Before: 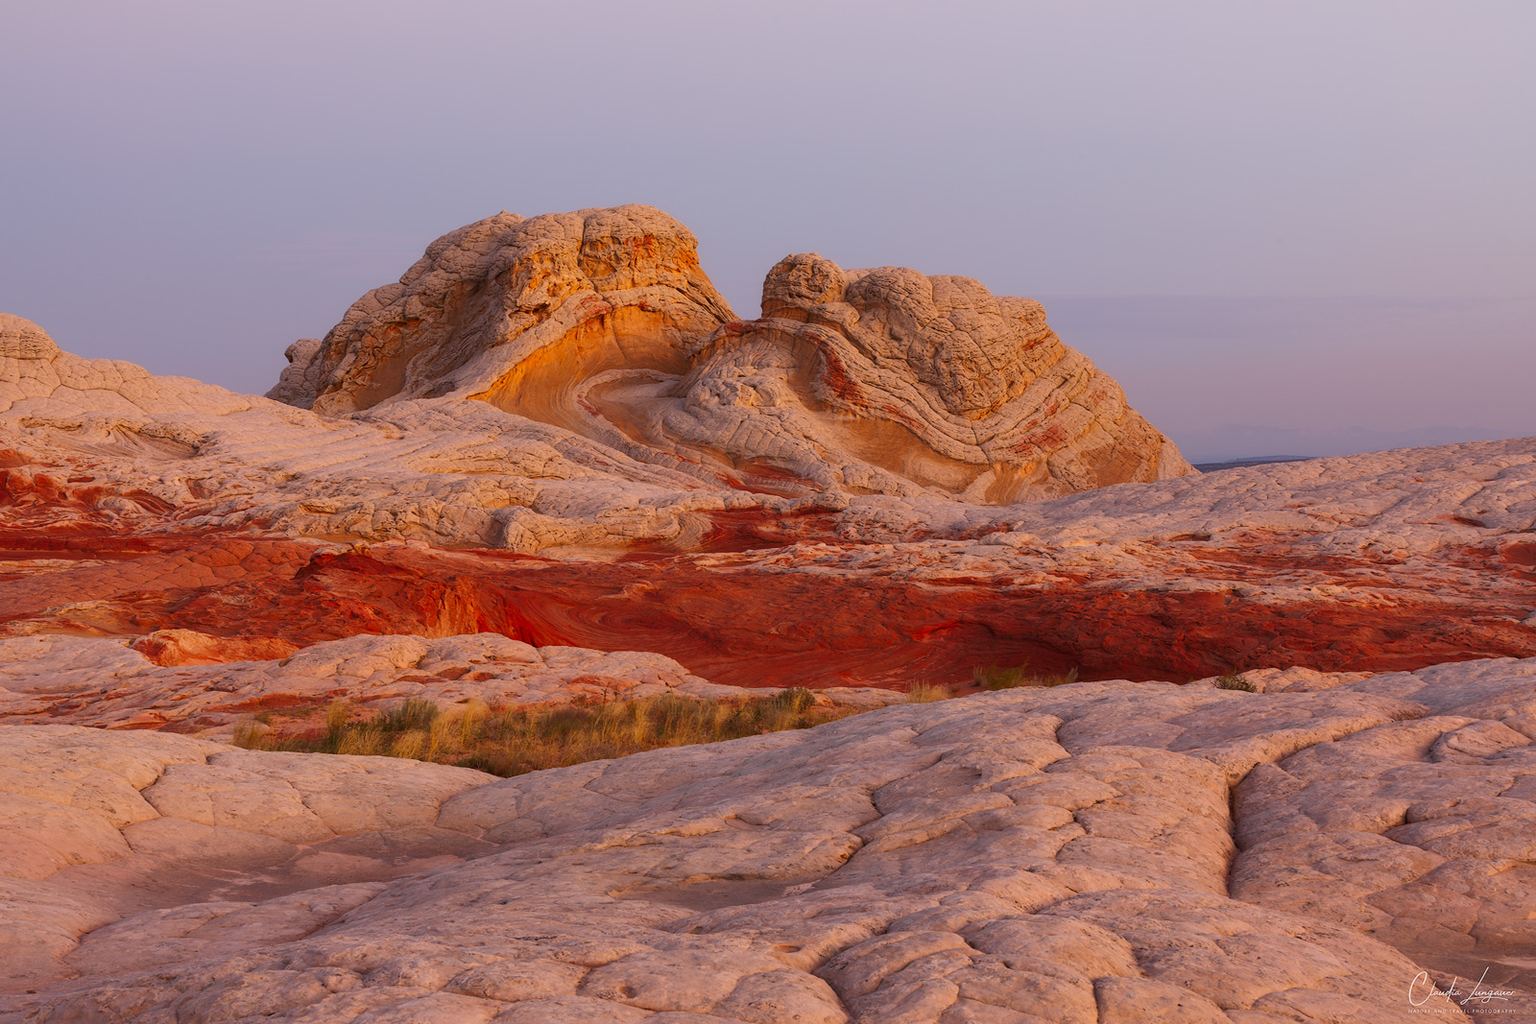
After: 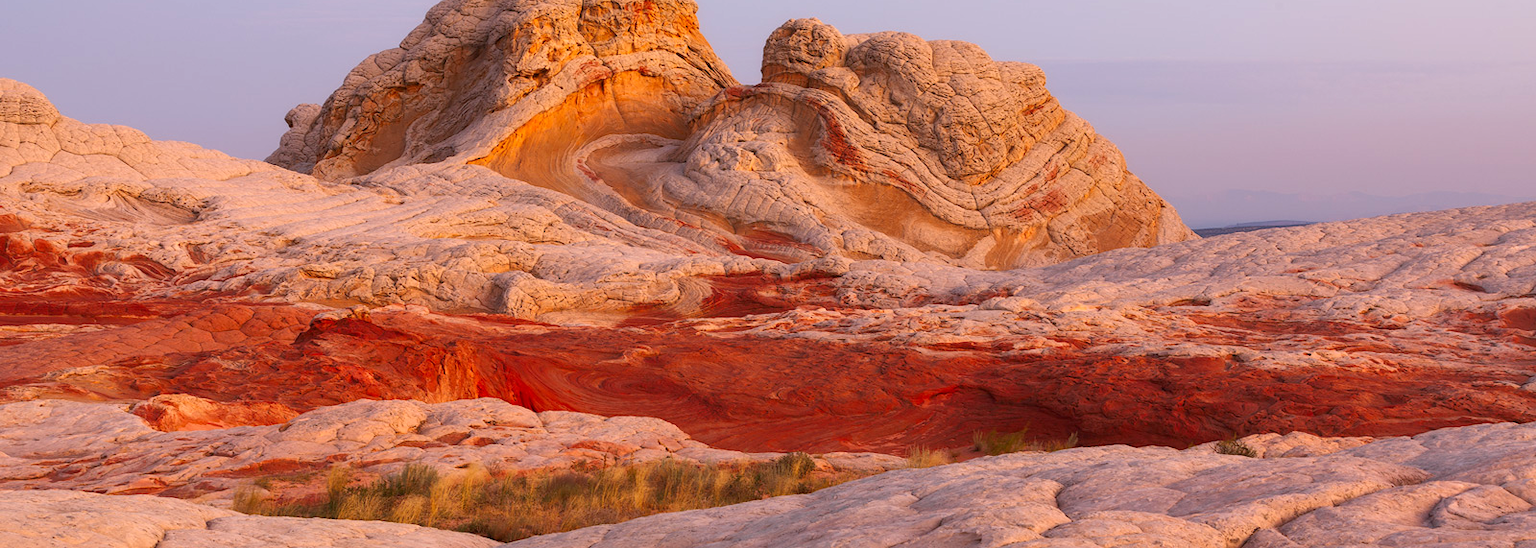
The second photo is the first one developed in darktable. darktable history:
exposure: black level correction 0.001, exposure 0.5 EV, compensate exposure bias true, compensate highlight preservation false
crop and rotate: top 23.043%, bottom 23.437%
